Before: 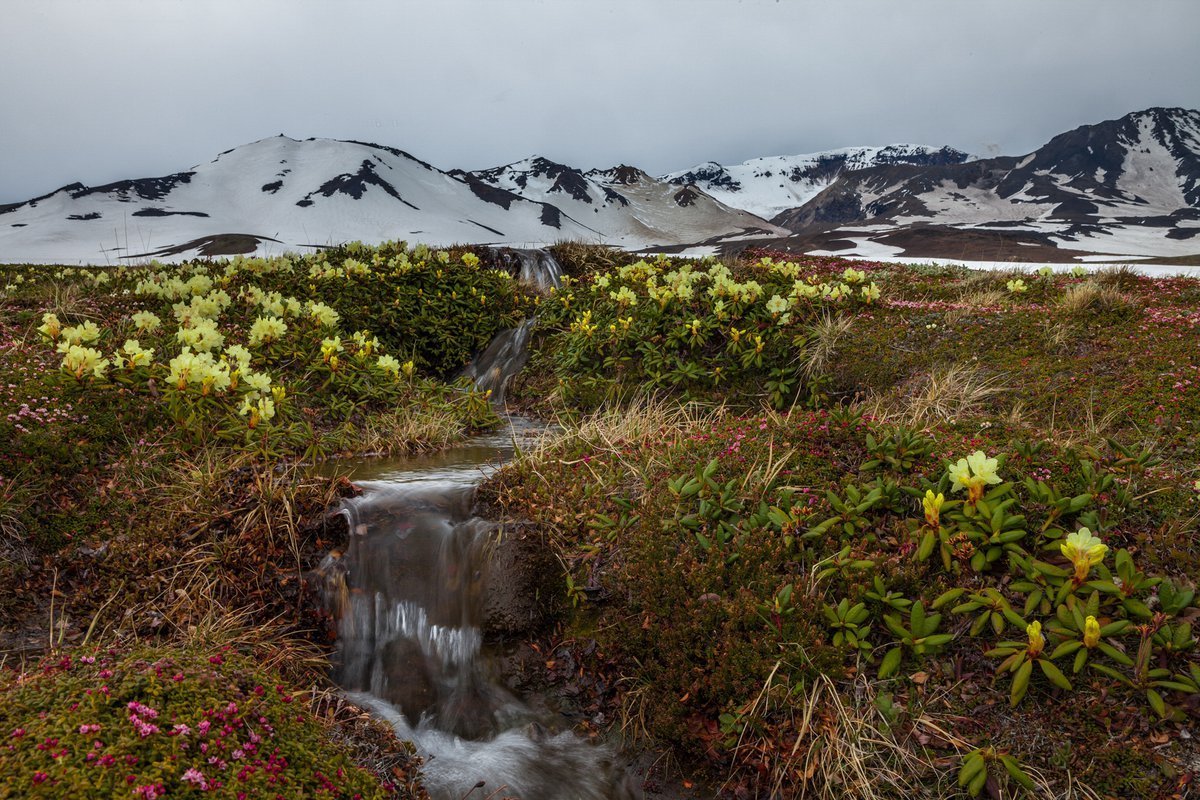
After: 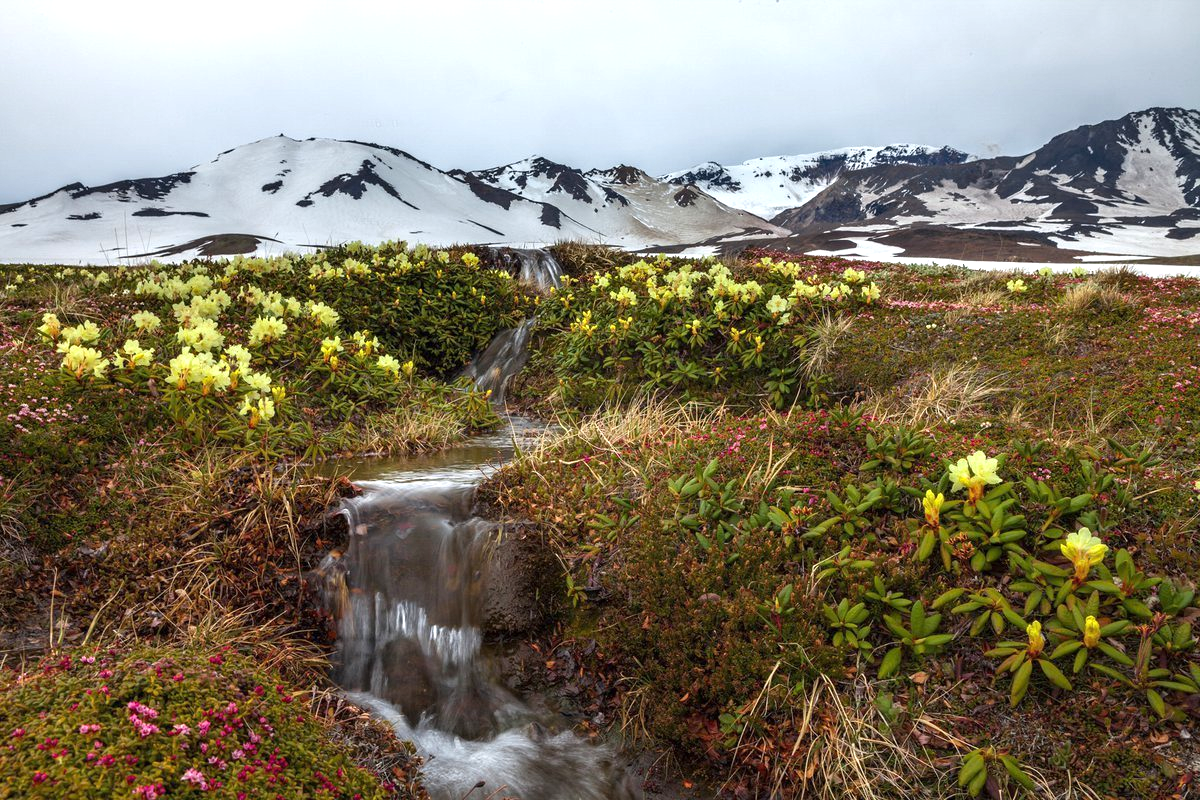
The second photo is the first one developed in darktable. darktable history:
exposure: exposure 0.744 EV, compensate exposure bias true, compensate highlight preservation false
